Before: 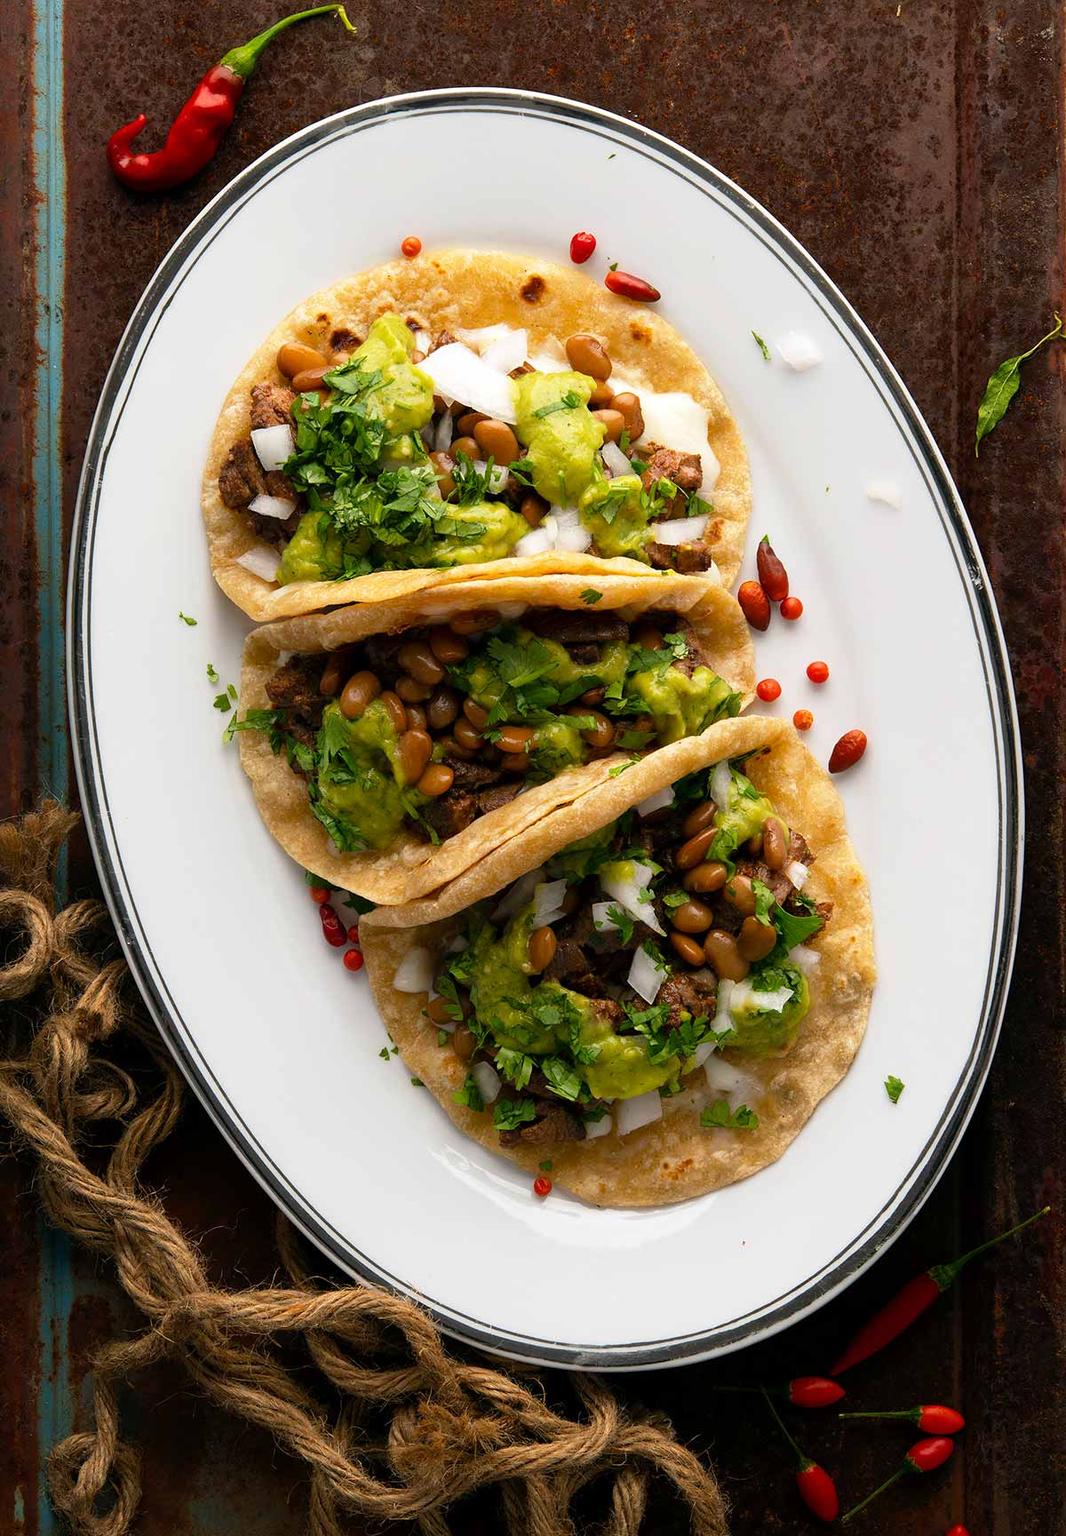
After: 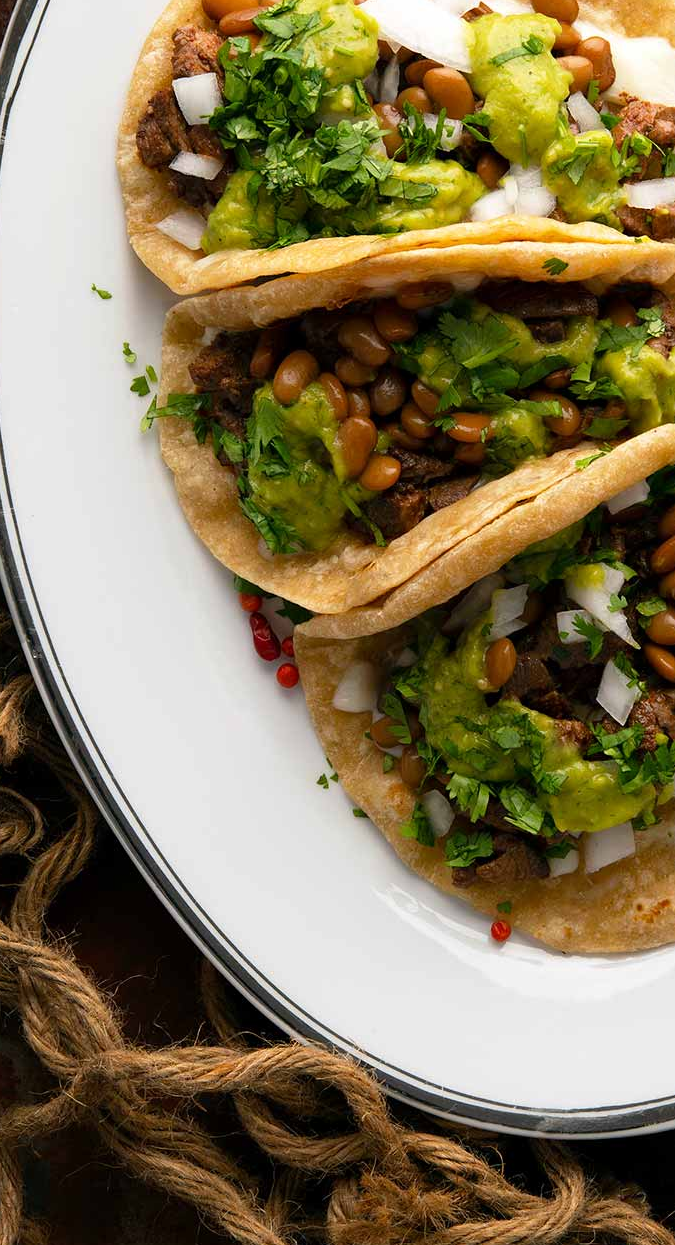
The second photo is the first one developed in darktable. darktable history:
crop: left 9.191%, top 23.468%, right 34.514%, bottom 4.475%
